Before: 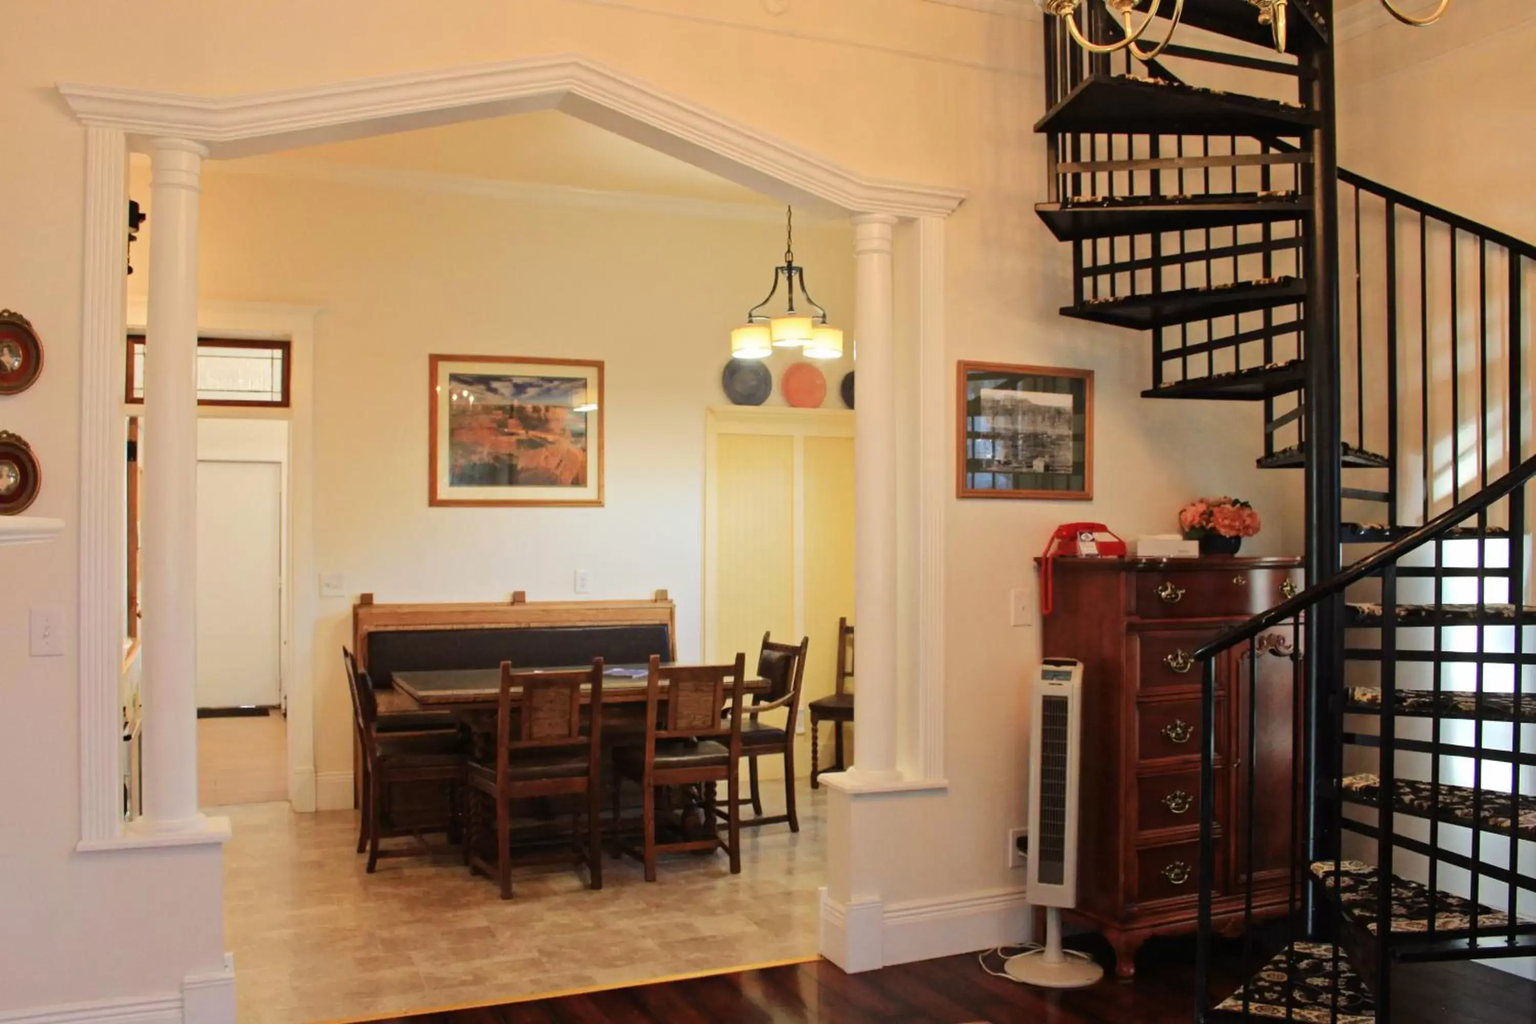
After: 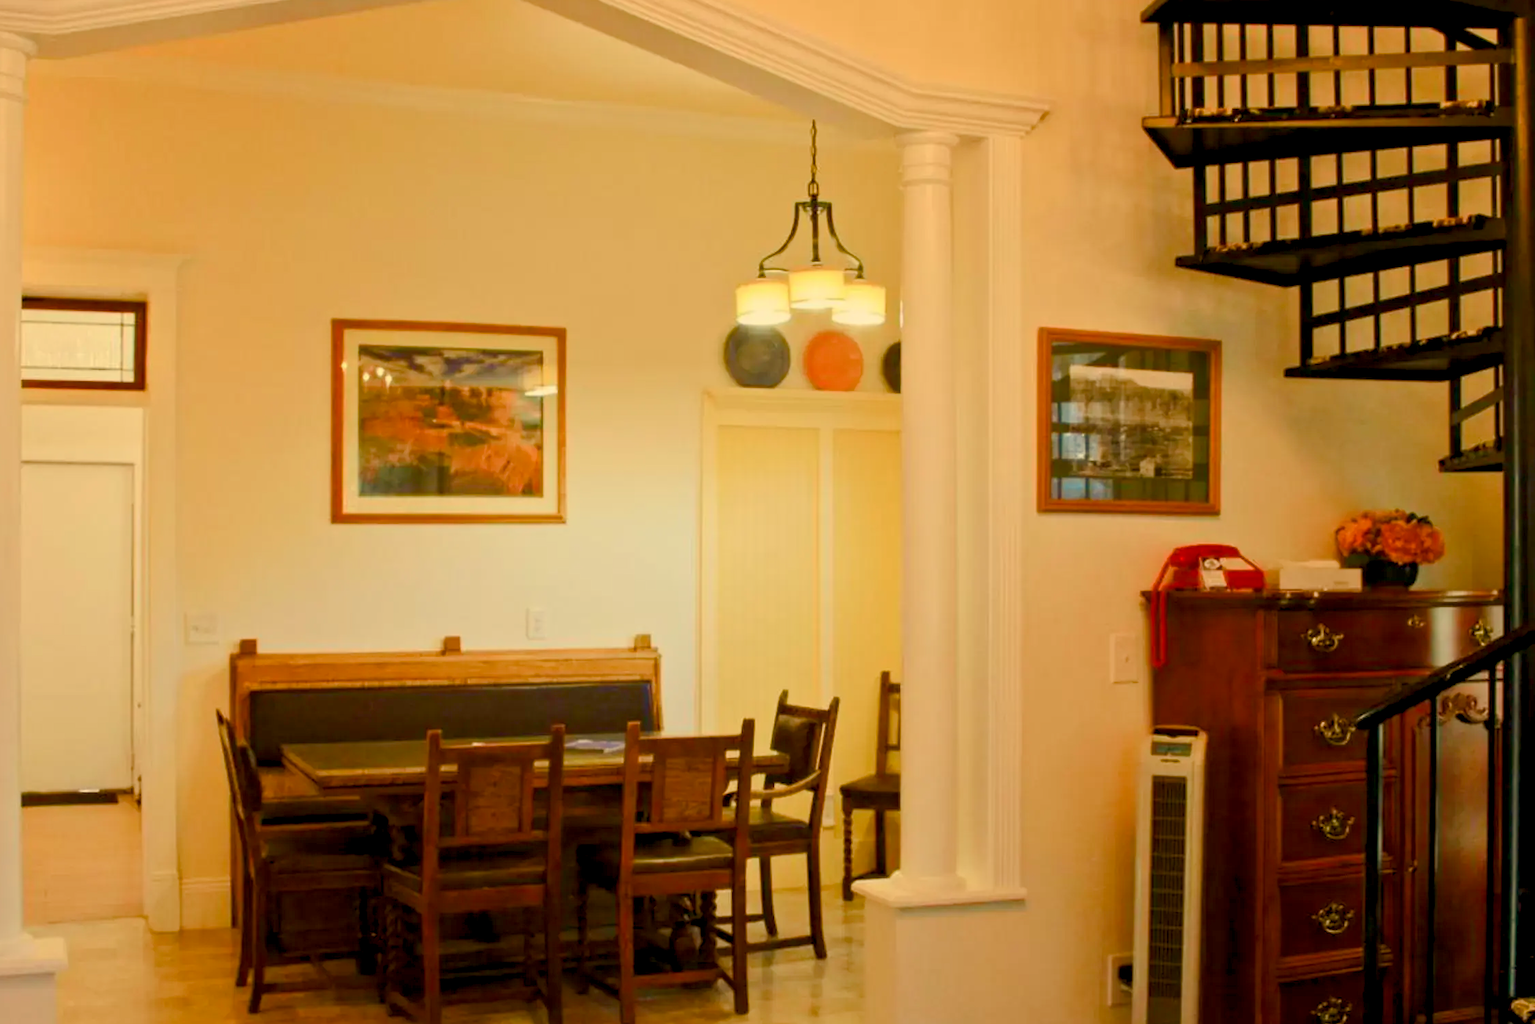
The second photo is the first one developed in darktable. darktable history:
white balance: red 1.08, blue 0.791
crop and rotate: left 11.831%, top 11.346%, right 13.429%, bottom 13.899%
color balance rgb: global offset › luminance -0.5%, perceptual saturation grading › highlights -17.77%, perceptual saturation grading › mid-tones 33.1%, perceptual saturation grading › shadows 50.52%, perceptual brilliance grading › highlights 10.8%, perceptual brilliance grading › shadows -10.8%, global vibrance 24.22%, contrast -25%
